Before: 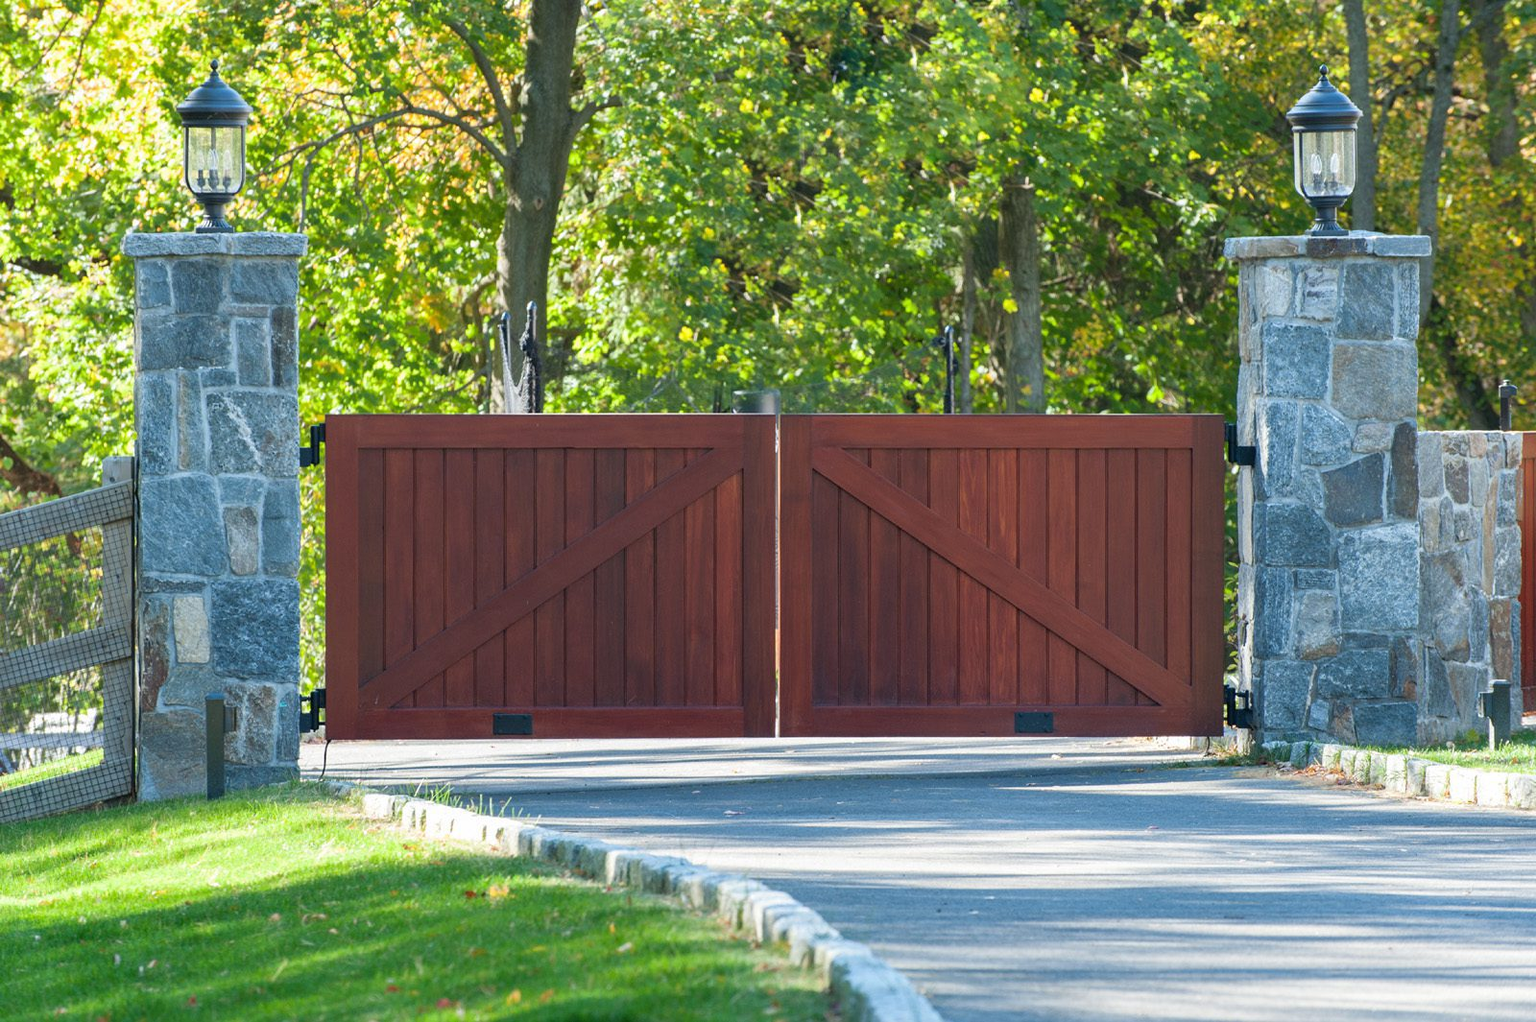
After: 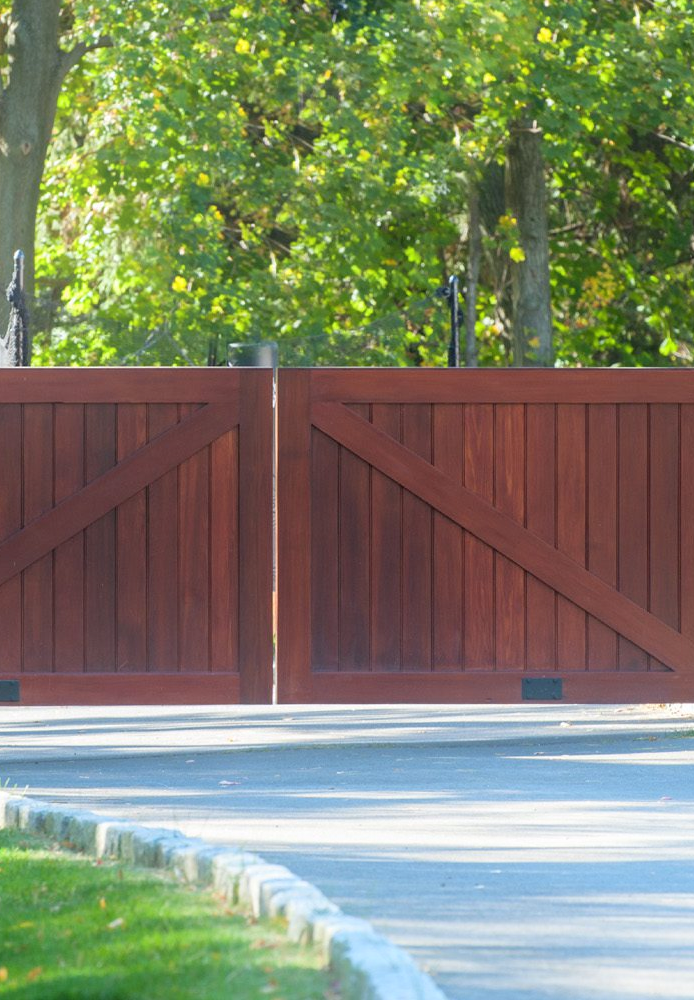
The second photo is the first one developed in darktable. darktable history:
bloom: on, module defaults
crop: left 33.452%, top 6.025%, right 23.155%
